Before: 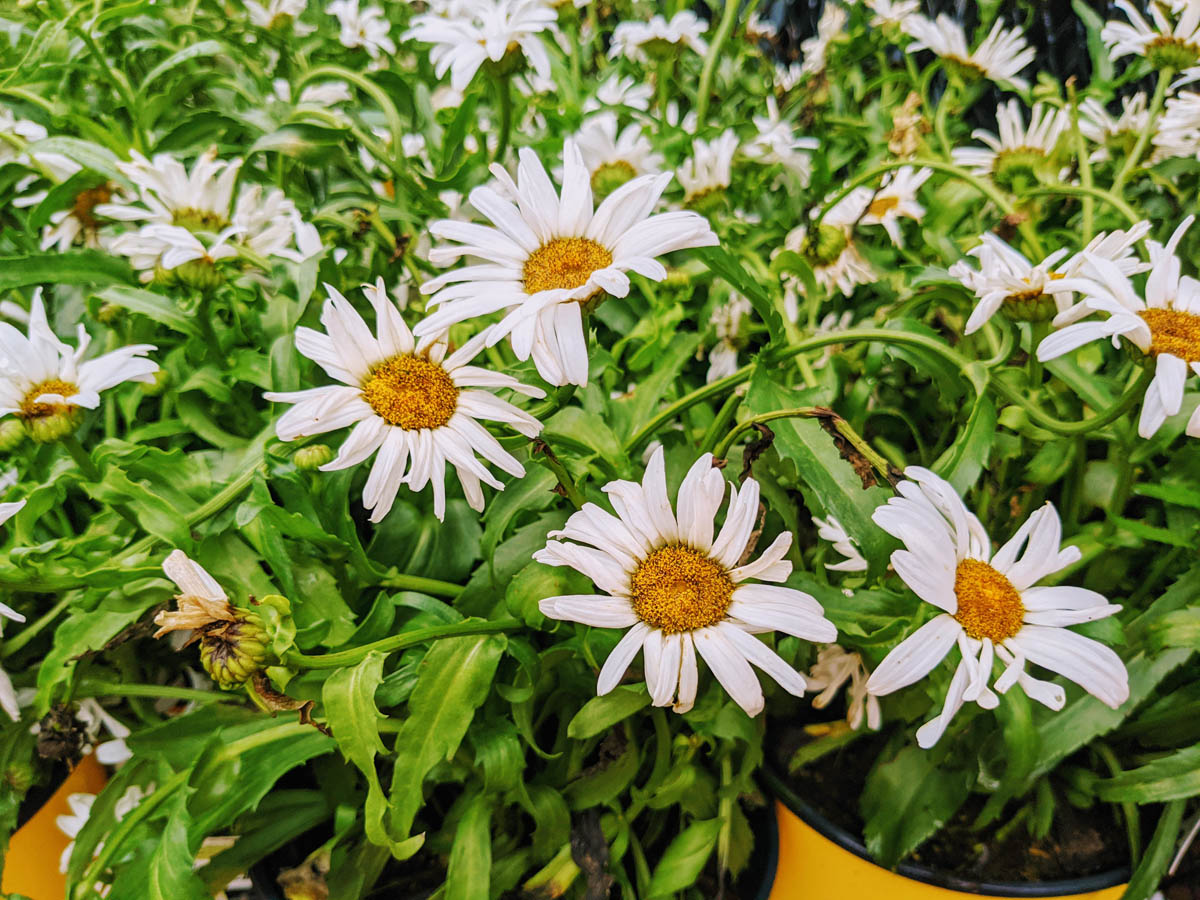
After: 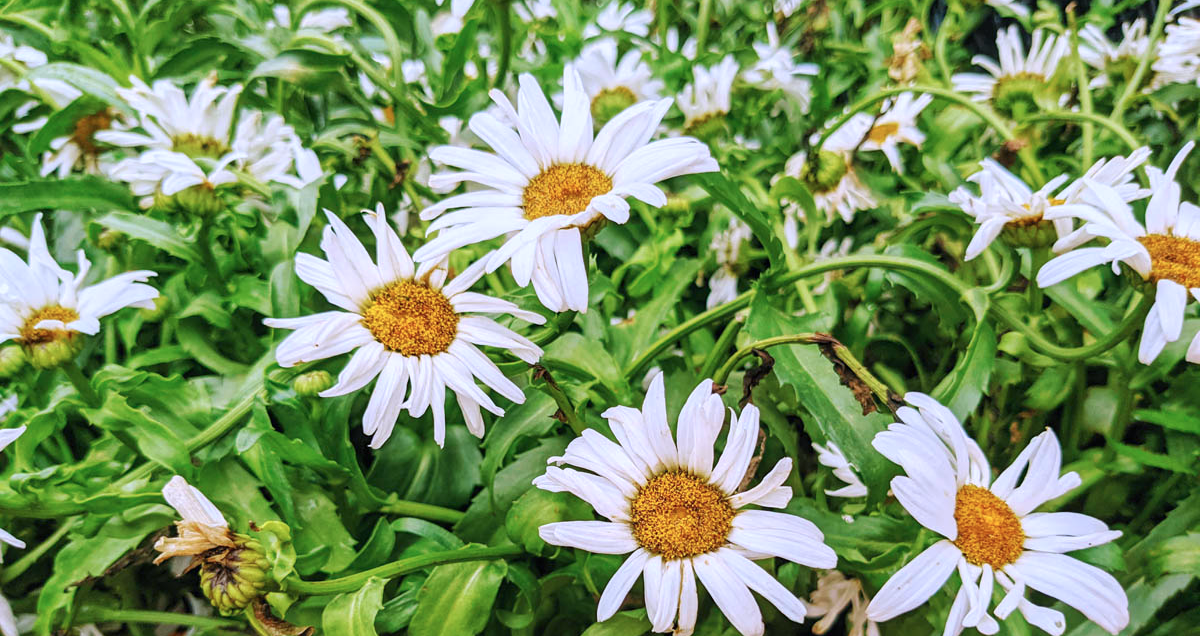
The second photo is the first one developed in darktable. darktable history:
crop and rotate: top 8.293%, bottom 20.996%
exposure: exposure 0.197 EV, compensate highlight preservation false
color calibration: illuminant as shot in camera, x 0.37, y 0.382, temperature 4313.32 K
